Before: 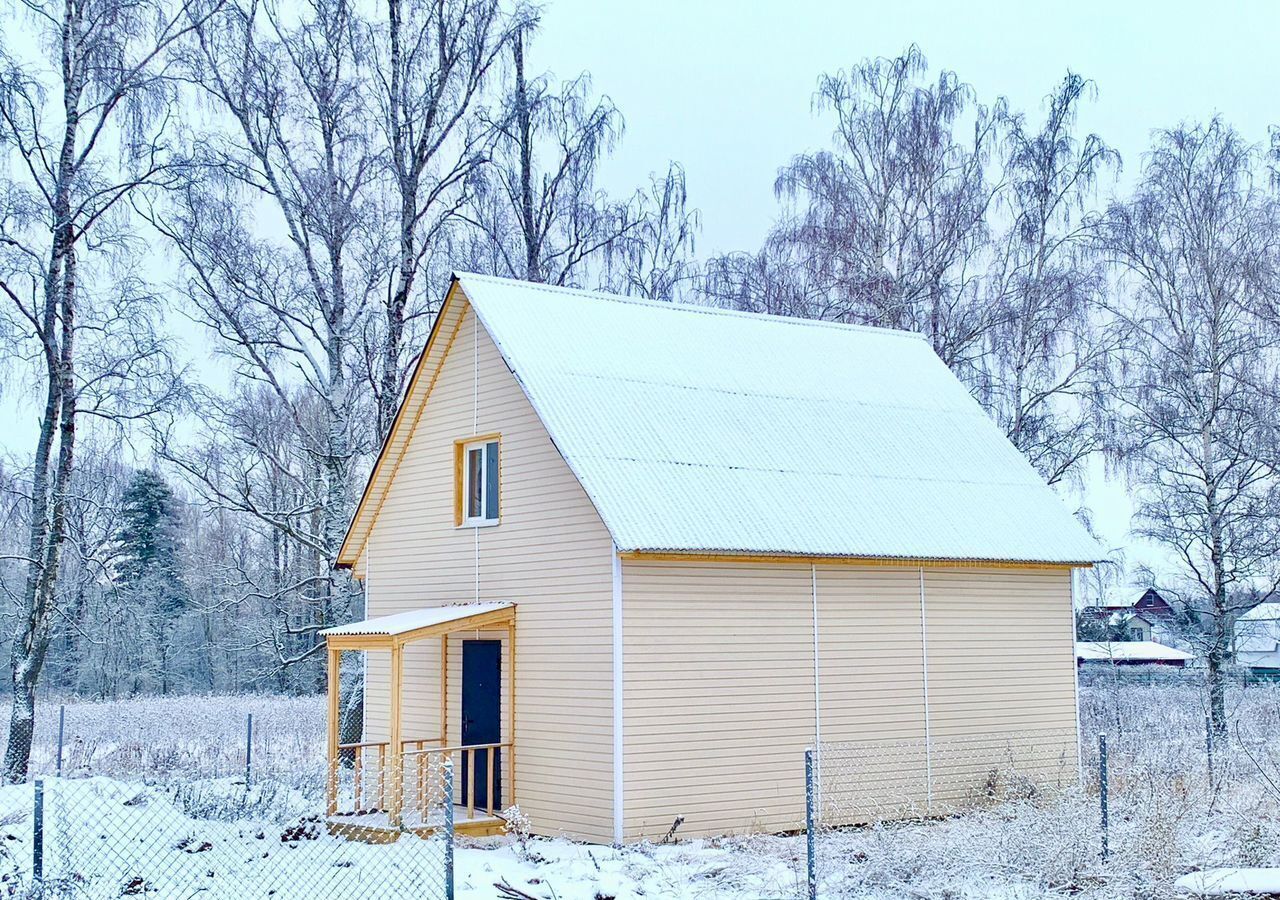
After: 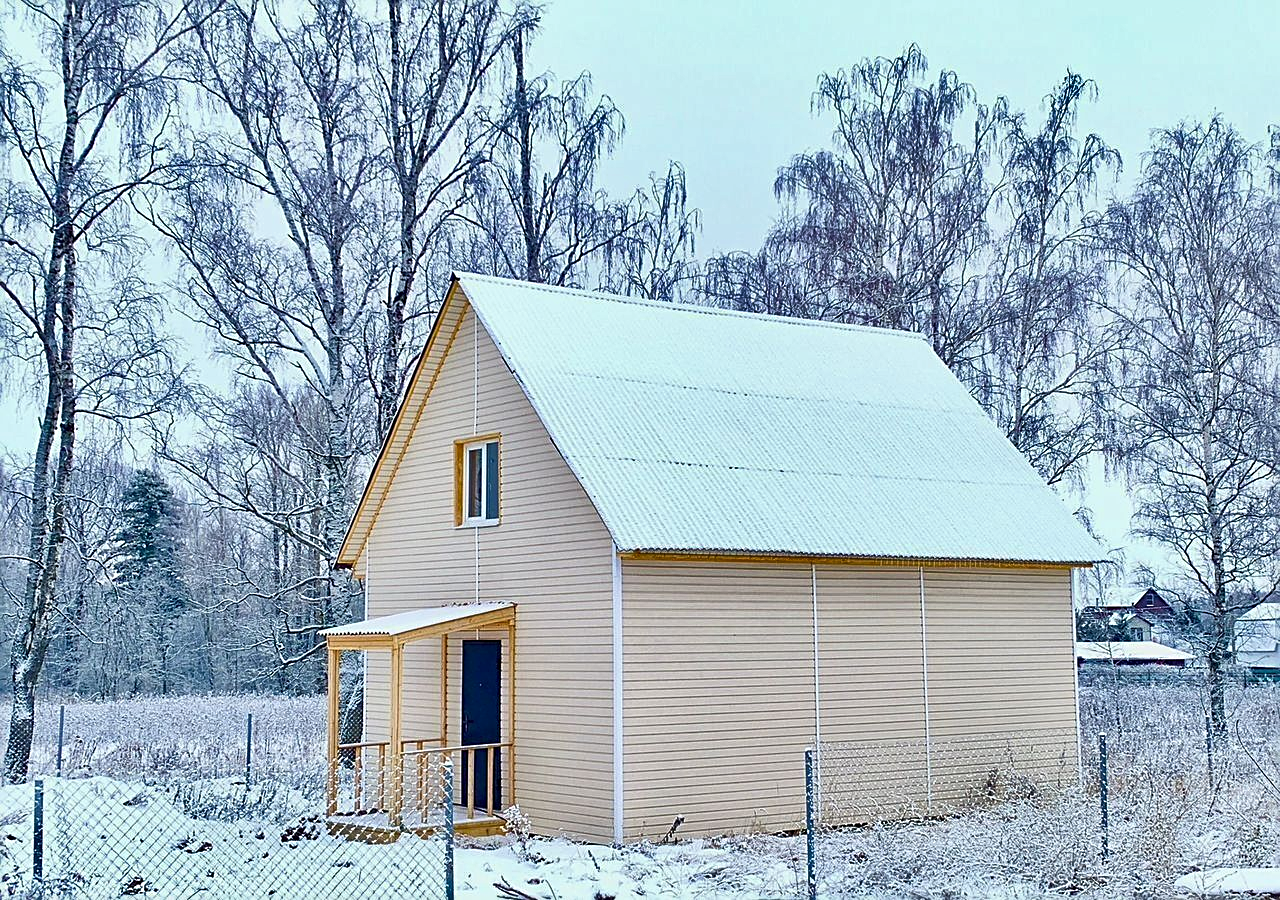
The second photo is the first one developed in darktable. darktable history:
sharpen: amount 0.575
exposure: exposure -0.048 EV, compensate highlight preservation false
shadows and highlights: soften with gaussian
